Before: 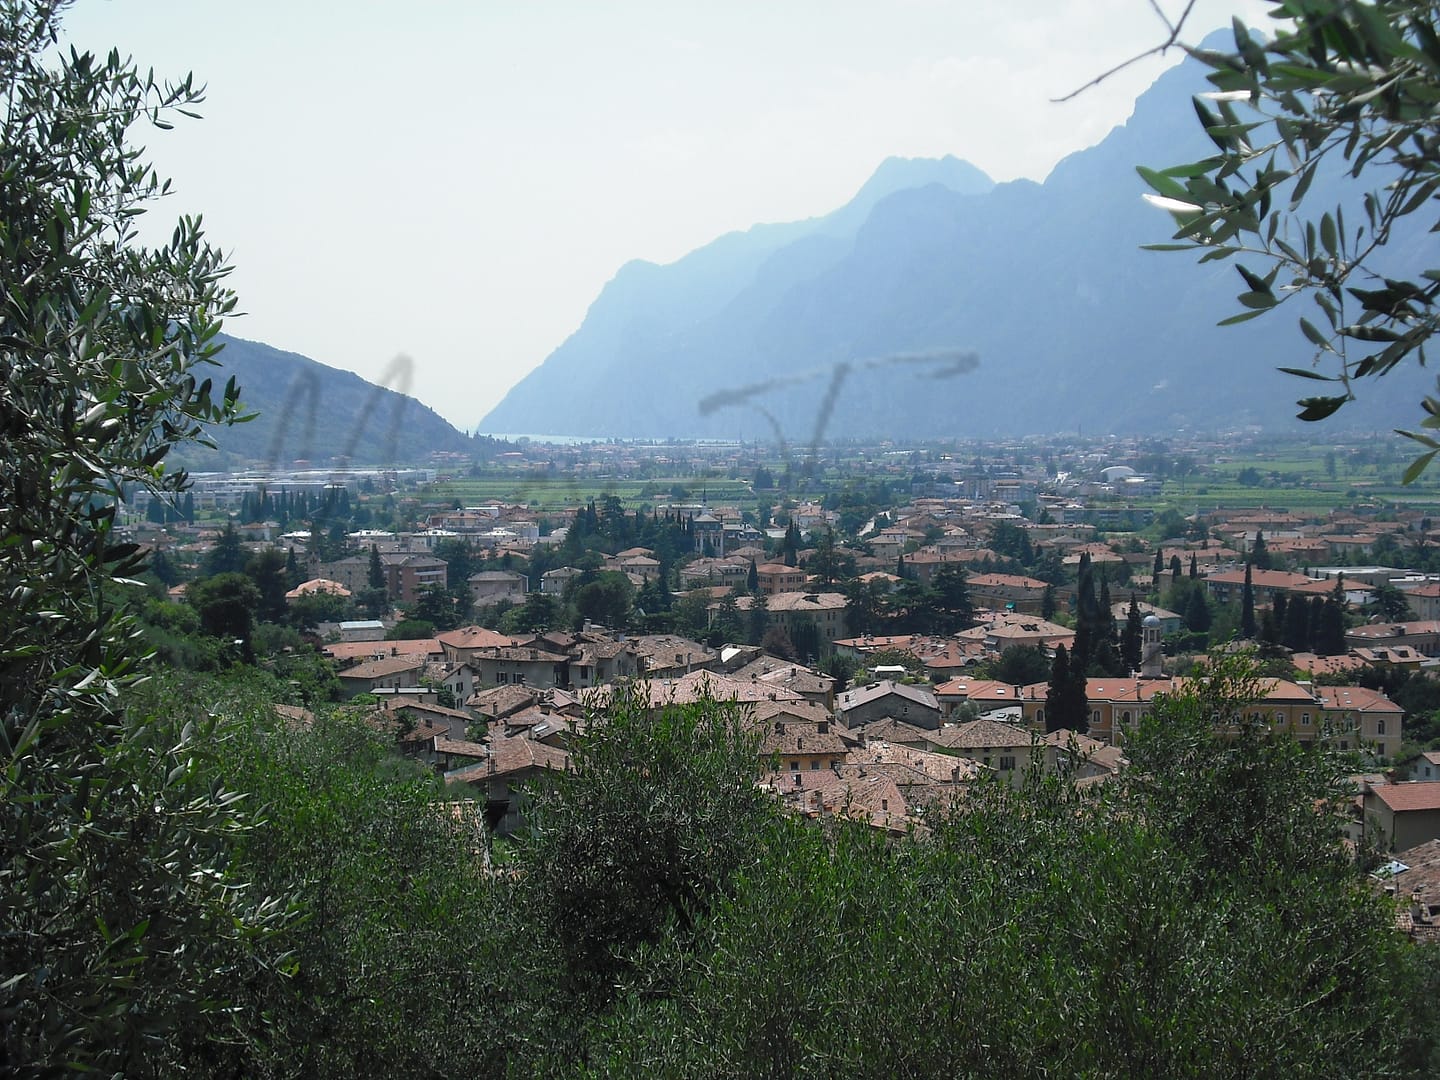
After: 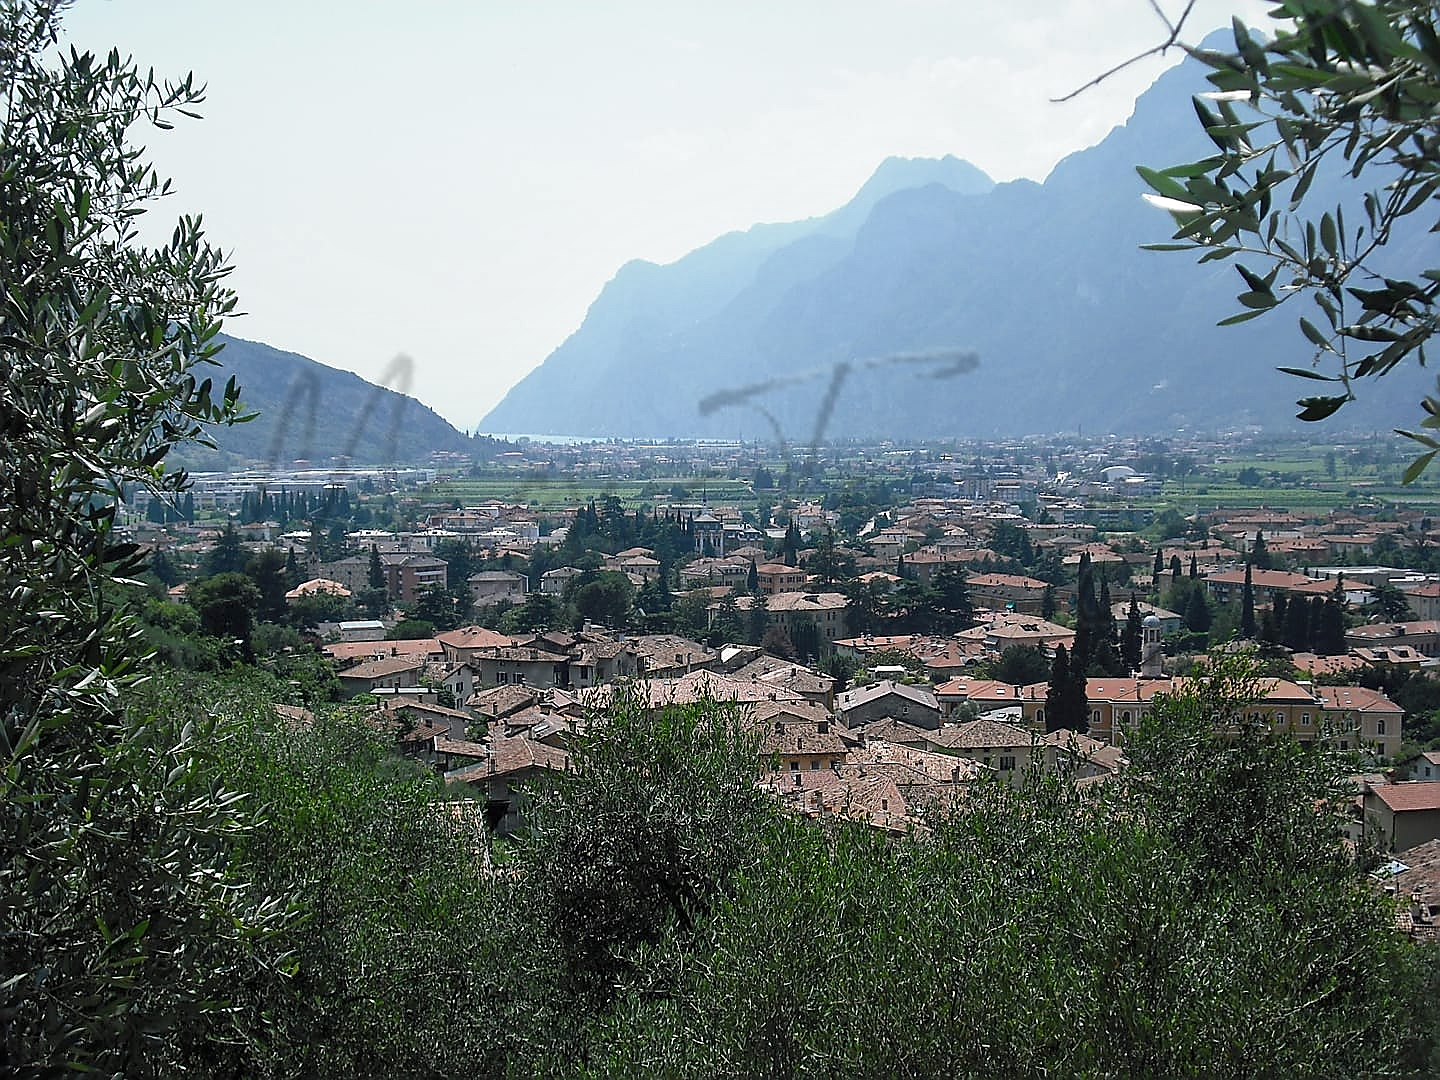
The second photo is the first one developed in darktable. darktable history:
local contrast: mode bilateral grid, contrast 20, coarseness 50, detail 130%, midtone range 0.2
sharpen: radius 1.4, amount 1.25, threshold 0.7
